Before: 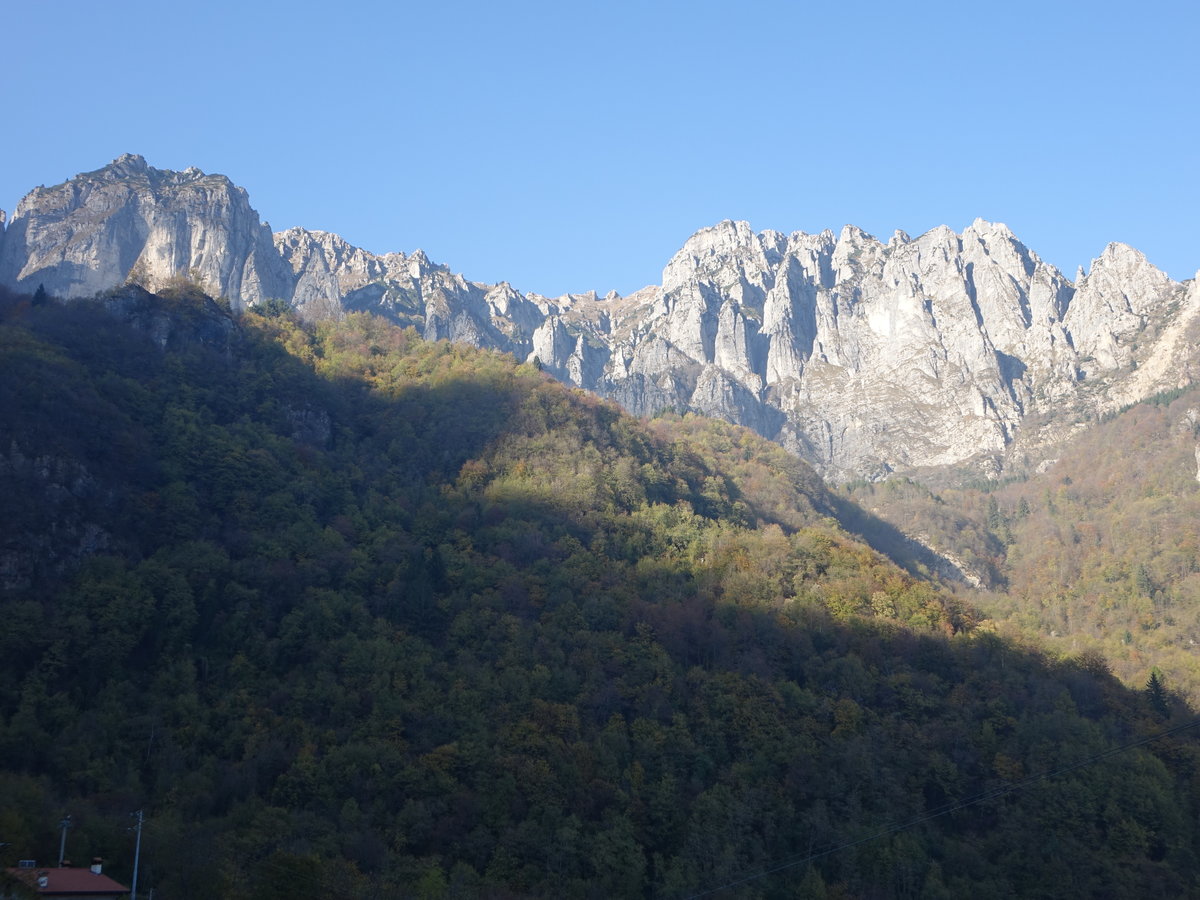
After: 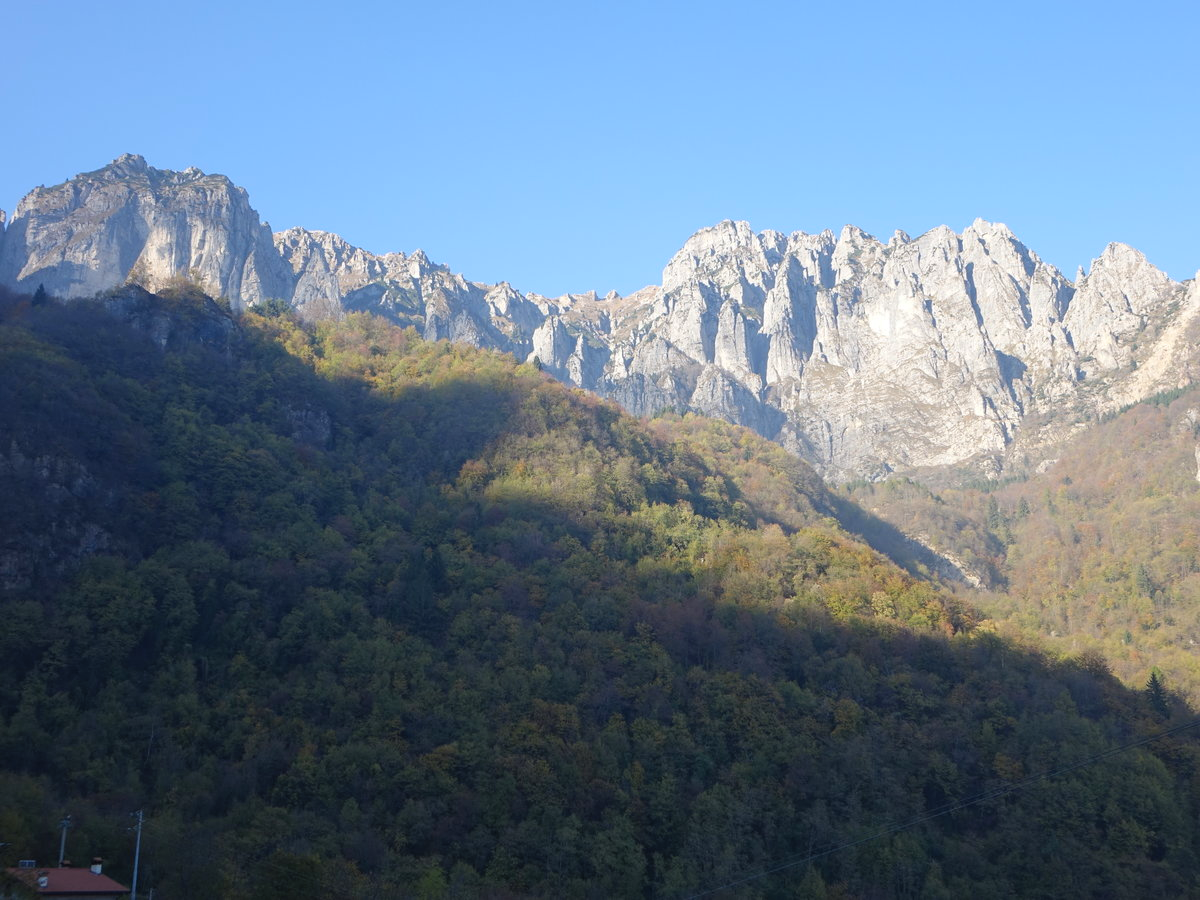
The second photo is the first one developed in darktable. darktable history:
contrast brightness saturation: contrast 0.026, brightness 0.057, saturation 0.125
